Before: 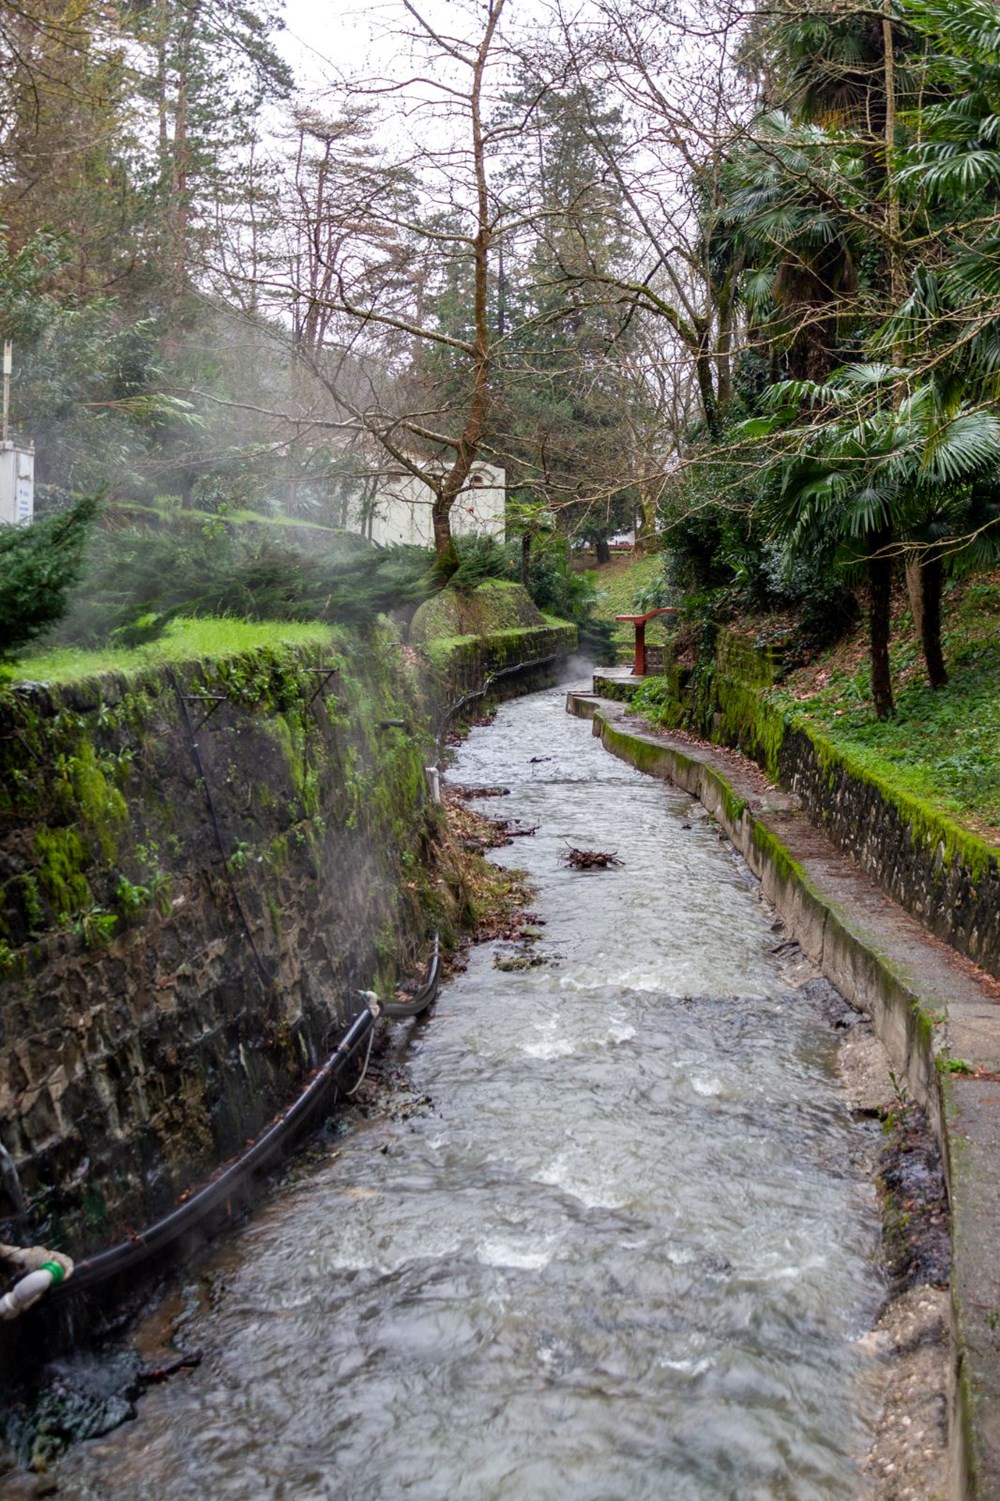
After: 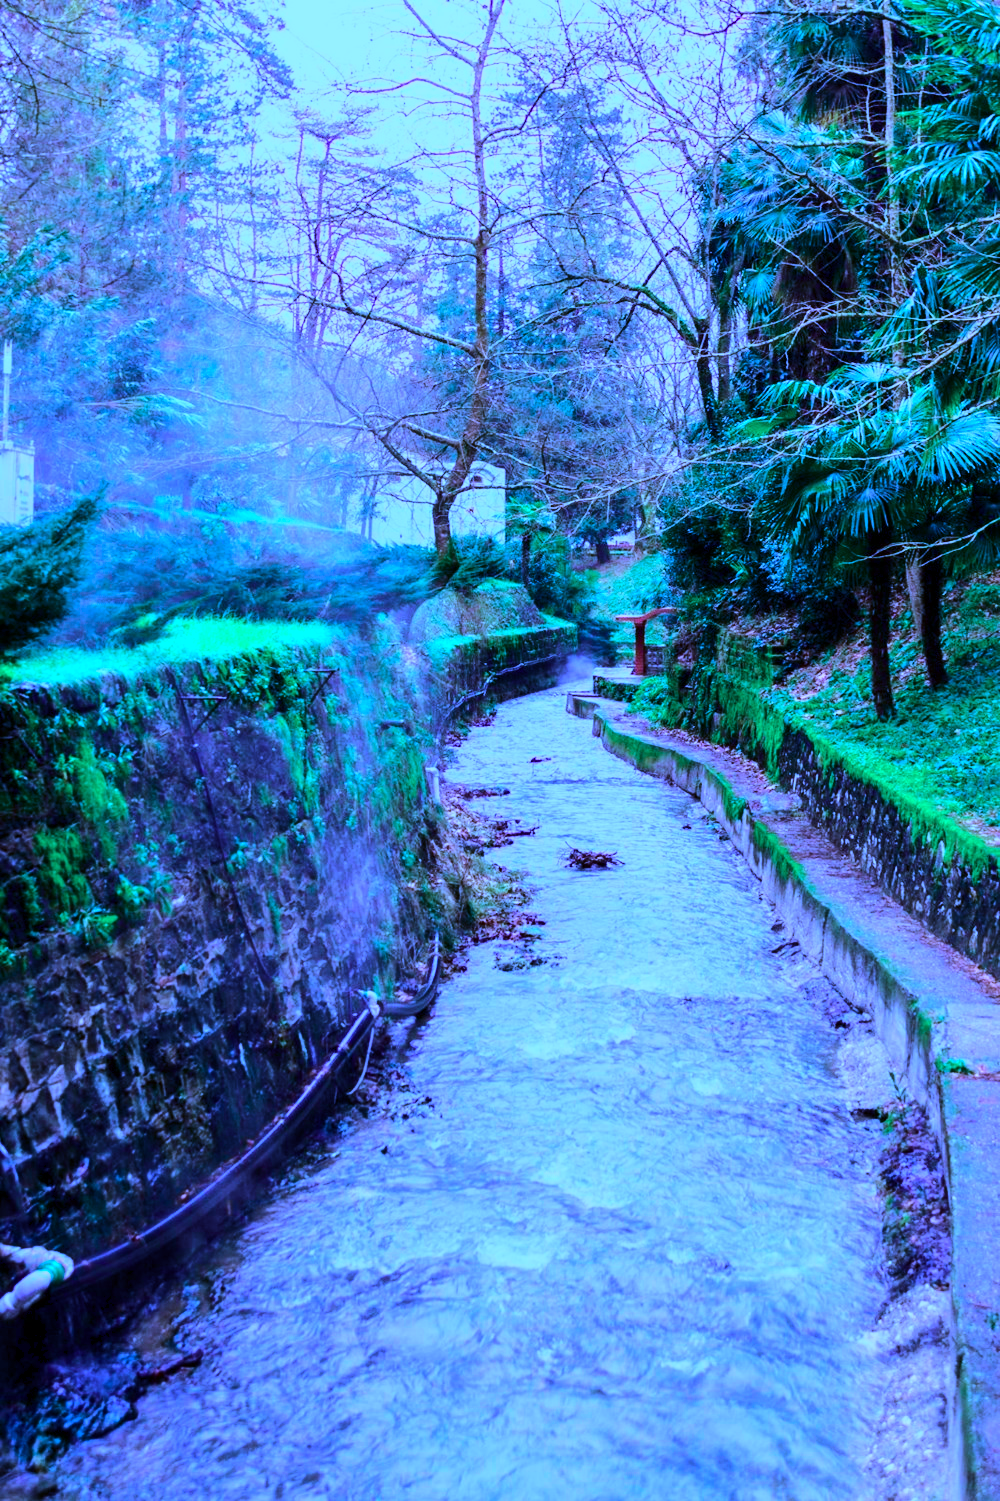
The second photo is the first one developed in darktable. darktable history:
base curve: curves: ch0 [(0, 0) (0.028, 0.03) (0.121, 0.232) (0.46, 0.748) (0.859, 0.968) (1, 1)]
color calibration: output R [0.948, 0.091, -0.04, 0], output G [-0.3, 1.384, -0.085, 0], output B [-0.108, 0.061, 1.08, 0], illuminant as shot in camera, x 0.484, y 0.43, temperature 2405.29 K
